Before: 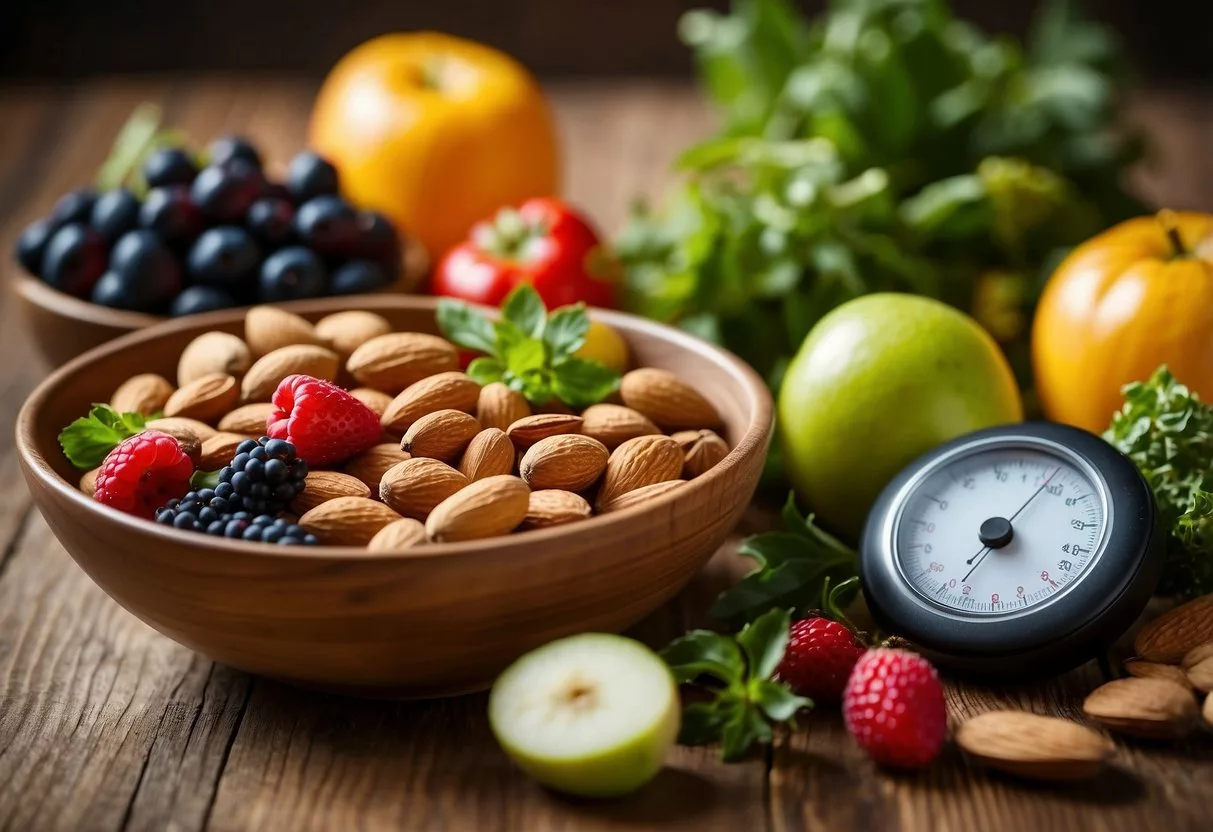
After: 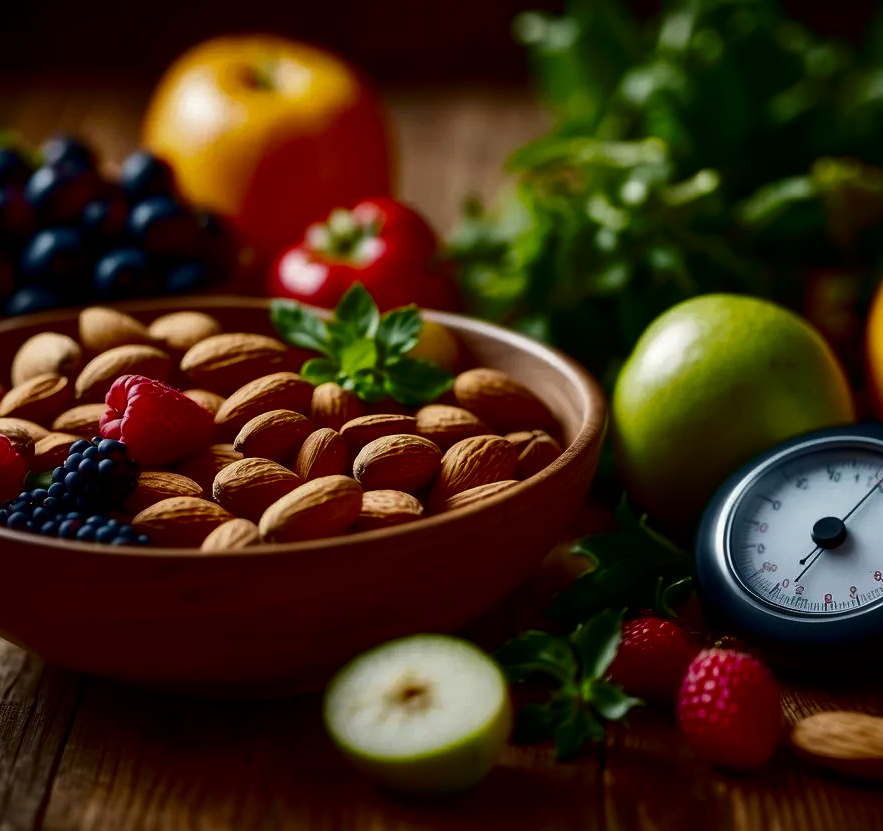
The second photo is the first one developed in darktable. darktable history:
crop: left 13.847%, top 0%, right 13.349%
contrast brightness saturation: contrast 0.09, brightness -0.609, saturation 0.173
